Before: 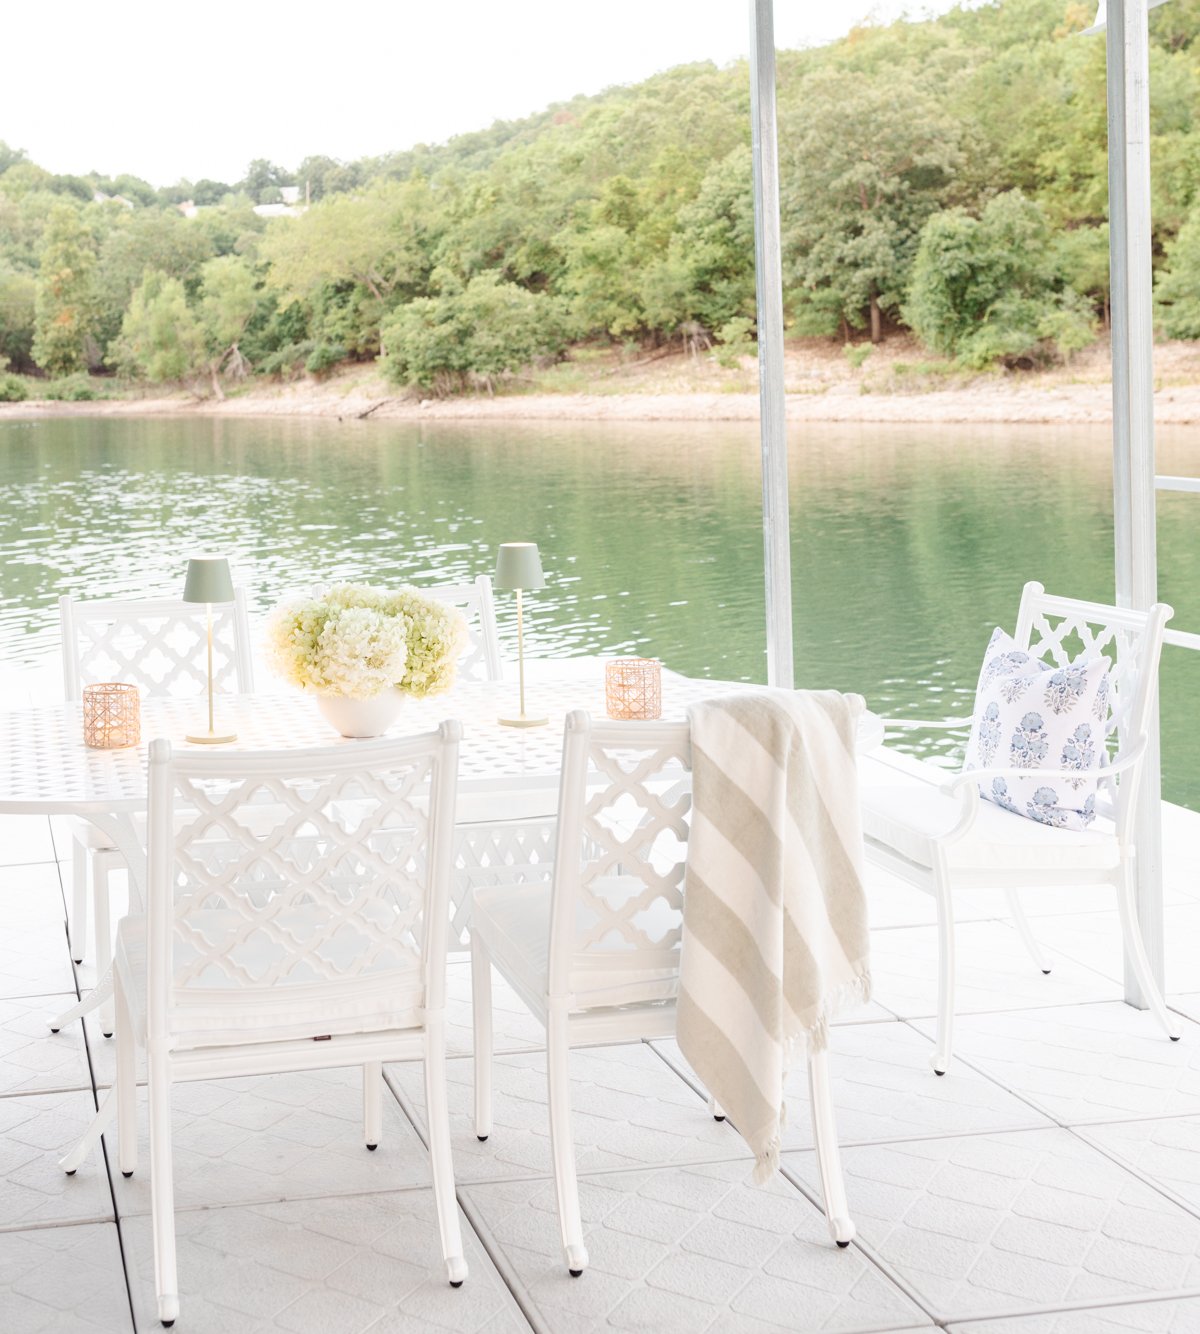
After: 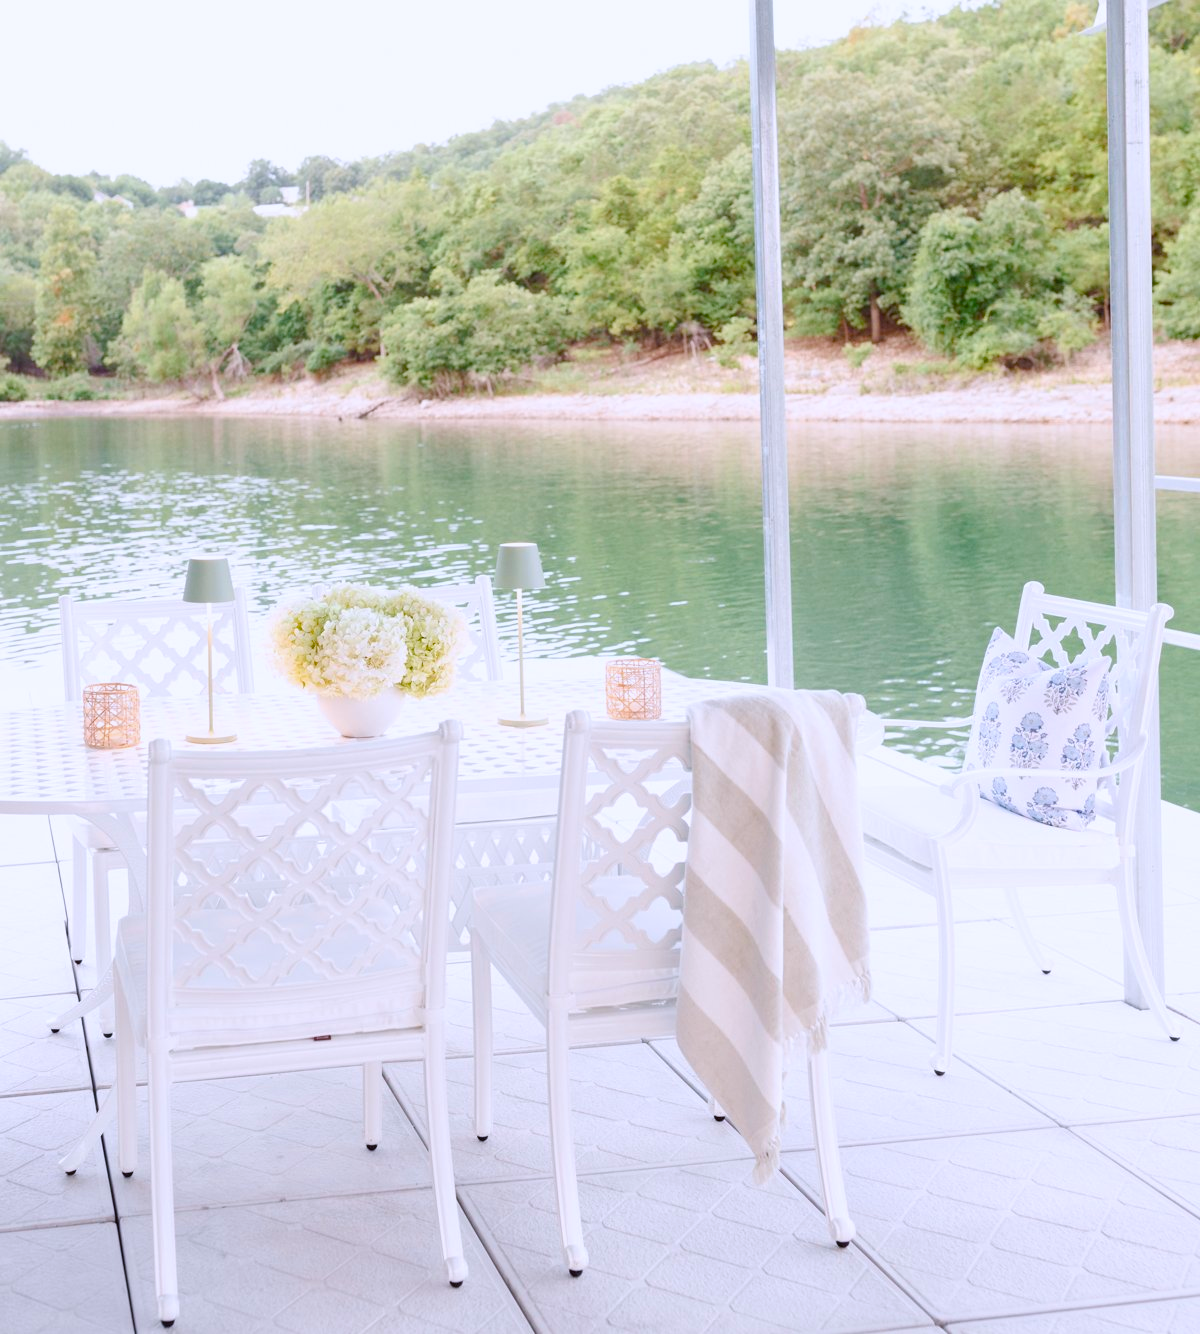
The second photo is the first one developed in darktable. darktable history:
color calibration: illuminant as shot in camera, x 0.37, y 0.382, temperature 4320.66 K
color balance rgb: highlights gain › chroma 1.414%, highlights gain › hue 51.24°, perceptual saturation grading › global saturation 0.727%, perceptual saturation grading › mid-tones 6.272%, perceptual saturation grading › shadows 71.347%, global vibrance 25.225%
exposure: exposure -0.066 EV, compensate highlight preservation false
